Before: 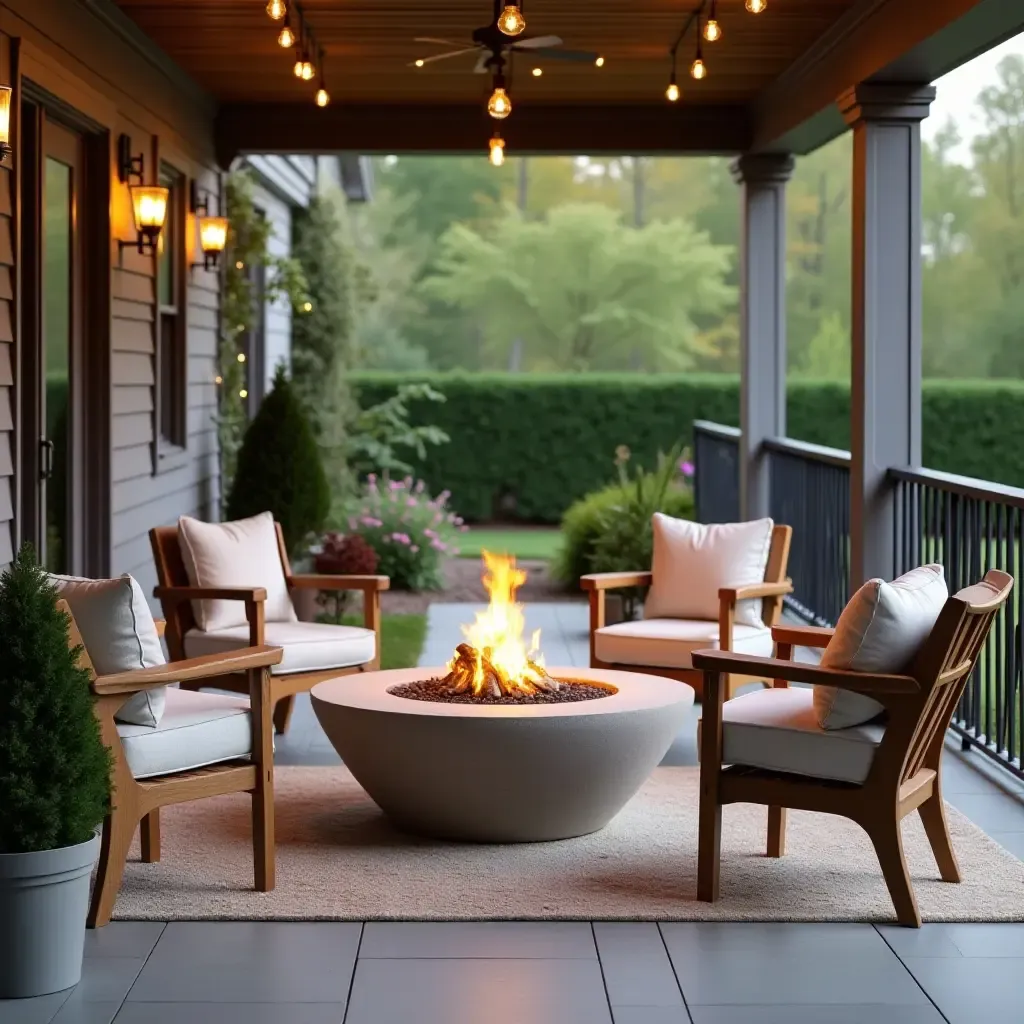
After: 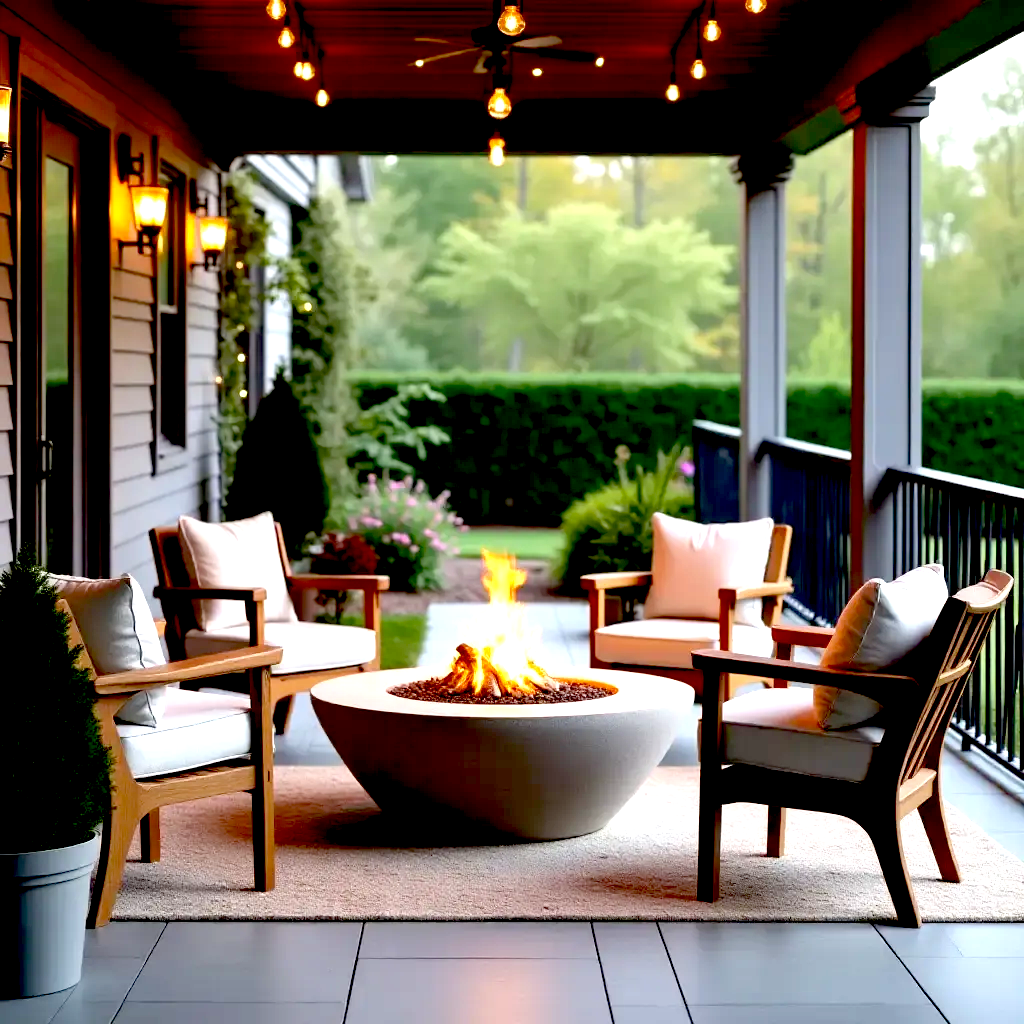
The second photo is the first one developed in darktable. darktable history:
exposure: black level correction 0.033, exposure 0.9 EV, compensate highlight preservation false
